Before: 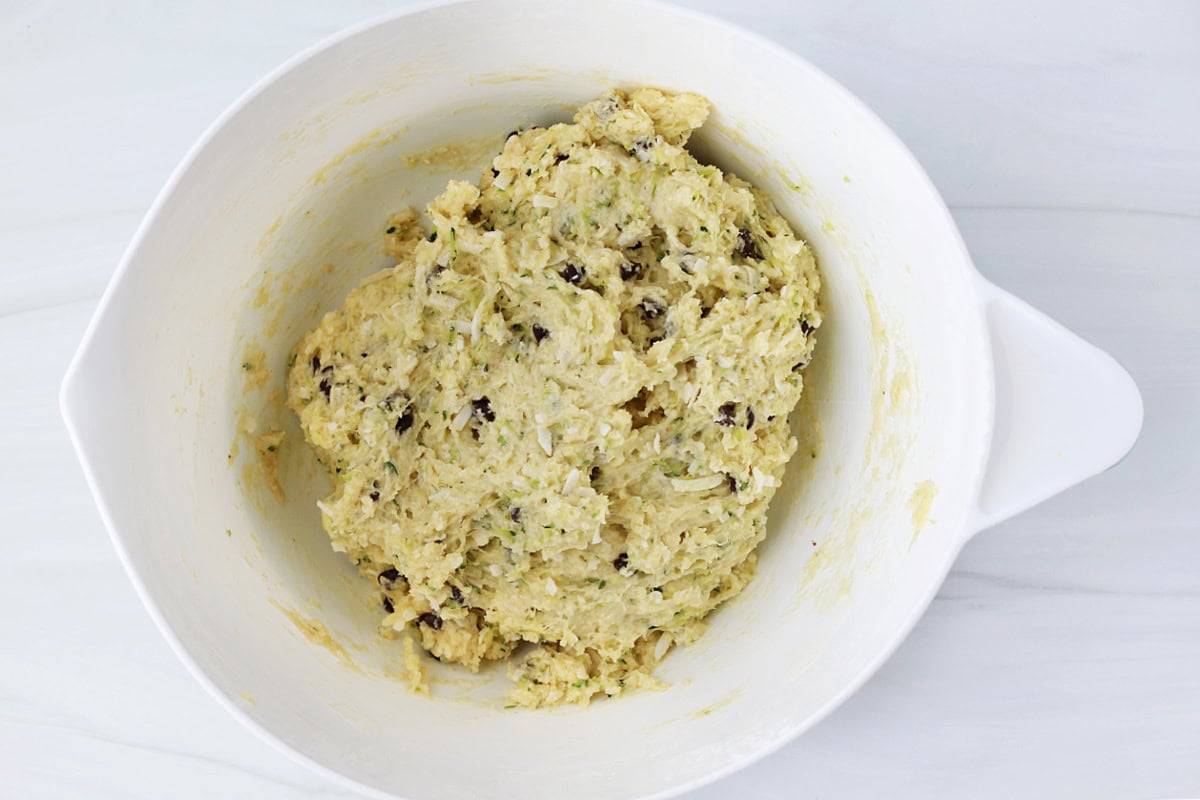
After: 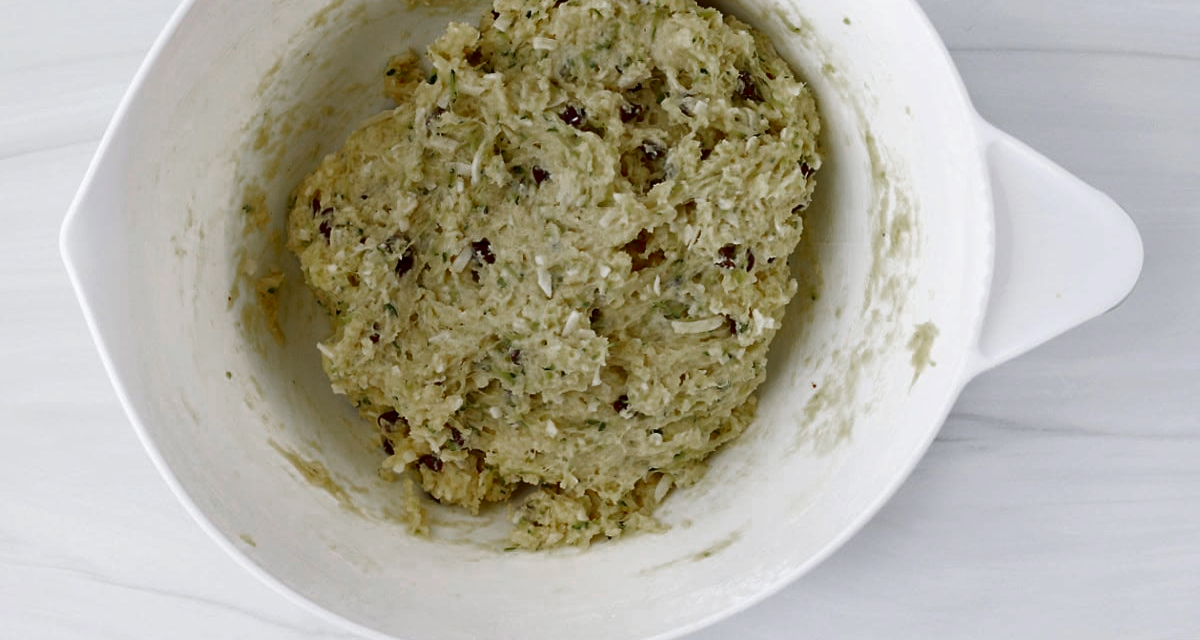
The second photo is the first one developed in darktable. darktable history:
contrast brightness saturation: brightness -0.25, saturation 0.2
color zones: curves: ch0 [(0, 0.48) (0.209, 0.398) (0.305, 0.332) (0.429, 0.493) (0.571, 0.5) (0.714, 0.5) (0.857, 0.5) (1, 0.48)]; ch1 [(0, 0.736) (0.143, 0.625) (0.225, 0.371) (0.429, 0.256) (0.571, 0.241) (0.714, 0.213) (0.857, 0.48) (1, 0.736)]; ch2 [(0, 0.448) (0.143, 0.498) (0.286, 0.5) (0.429, 0.5) (0.571, 0.5) (0.714, 0.5) (0.857, 0.5) (1, 0.448)]
crop and rotate: top 19.998%
